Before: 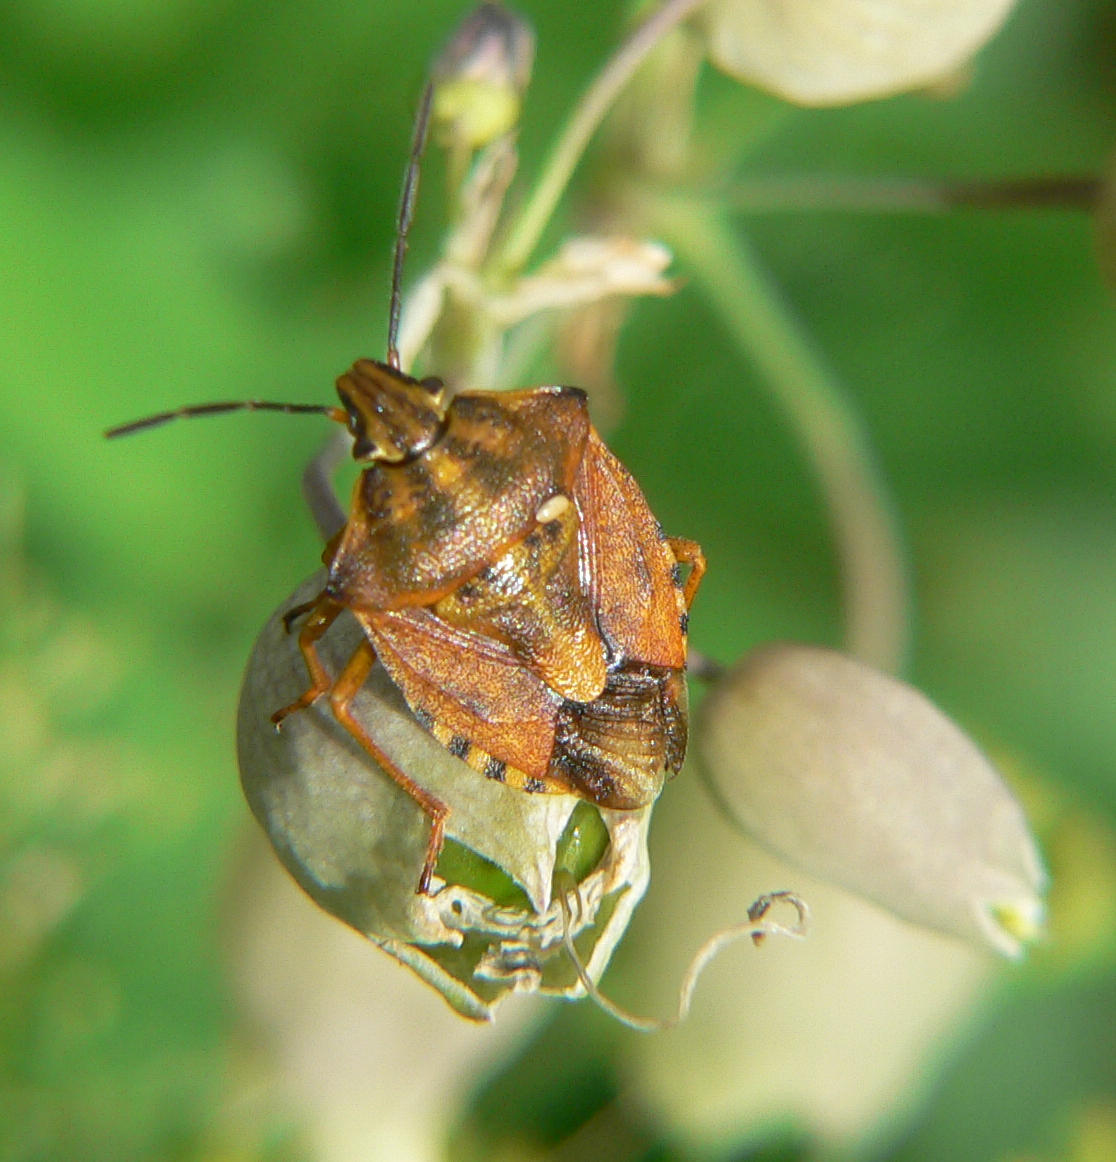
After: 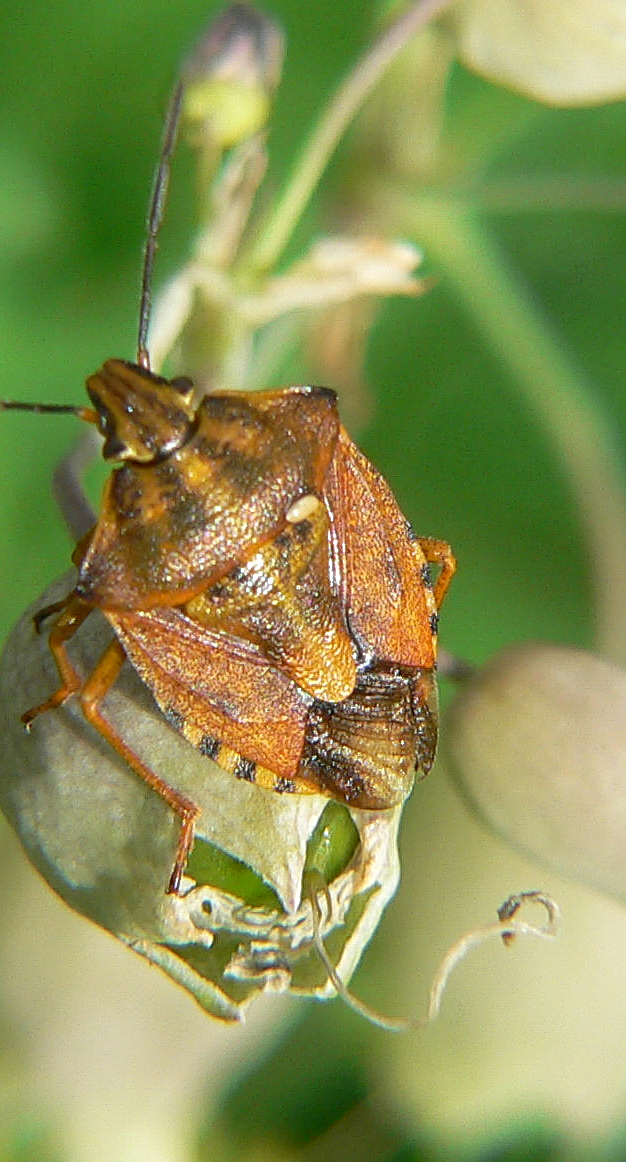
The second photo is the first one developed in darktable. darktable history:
crop and rotate: left 22.446%, right 21.401%
sharpen: on, module defaults
color zones: curves: ch1 [(0, 0.513) (0.143, 0.524) (0.286, 0.511) (0.429, 0.506) (0.571, 0.503) (0.714, 0.503) (0.857, 0.508) (1, 0.513)]
